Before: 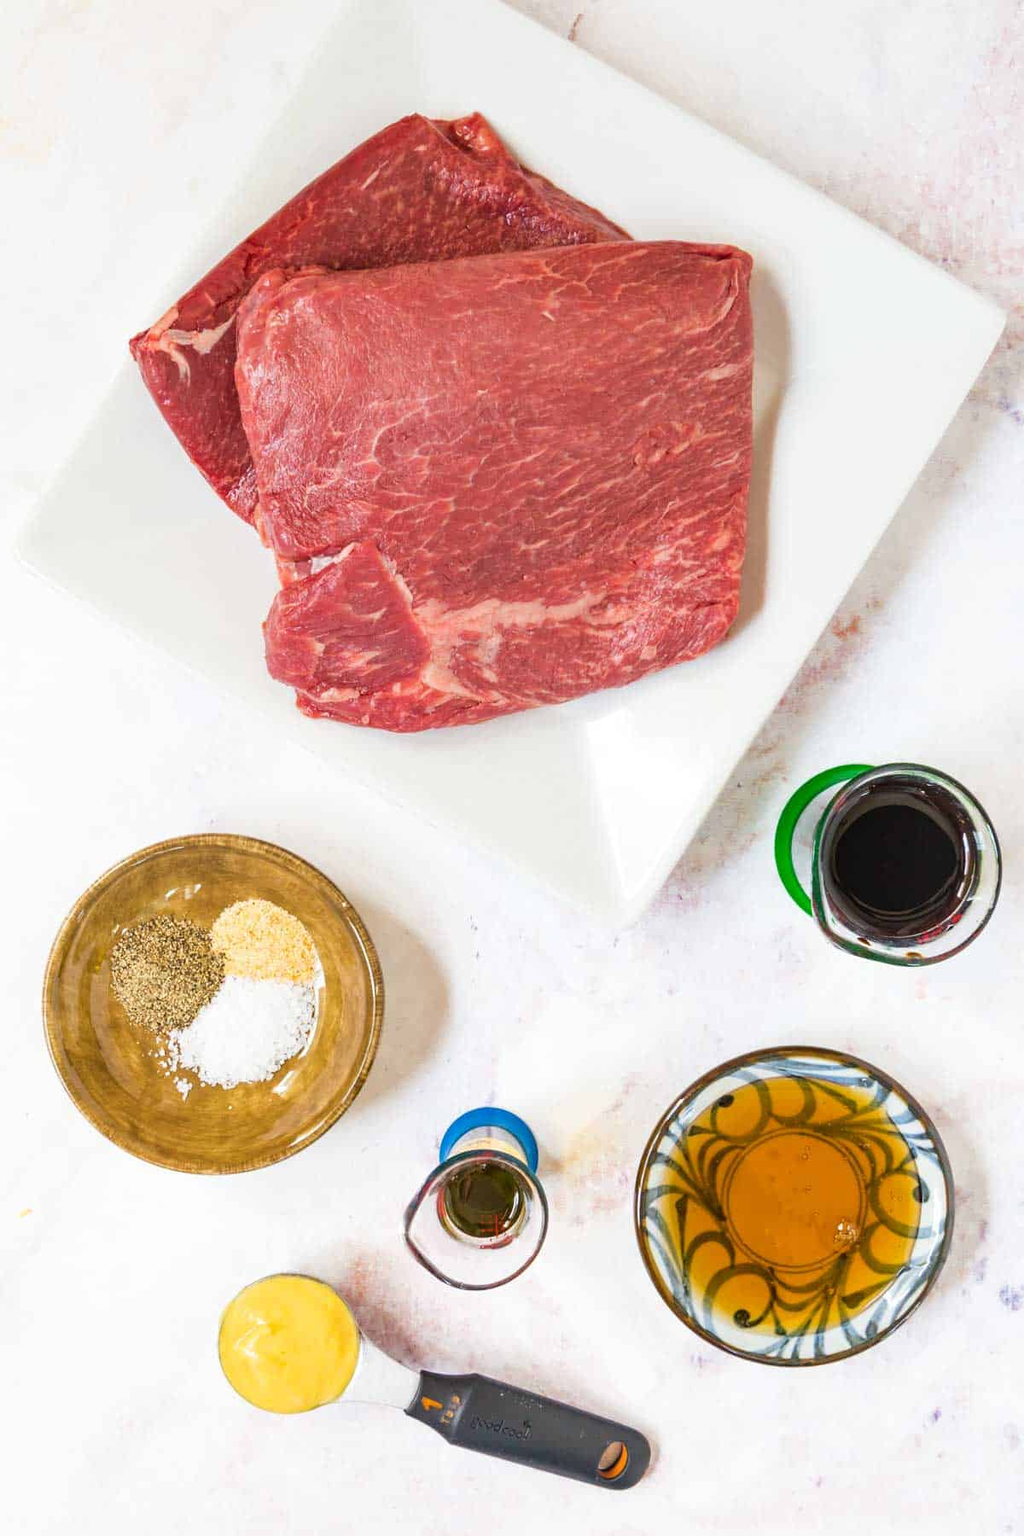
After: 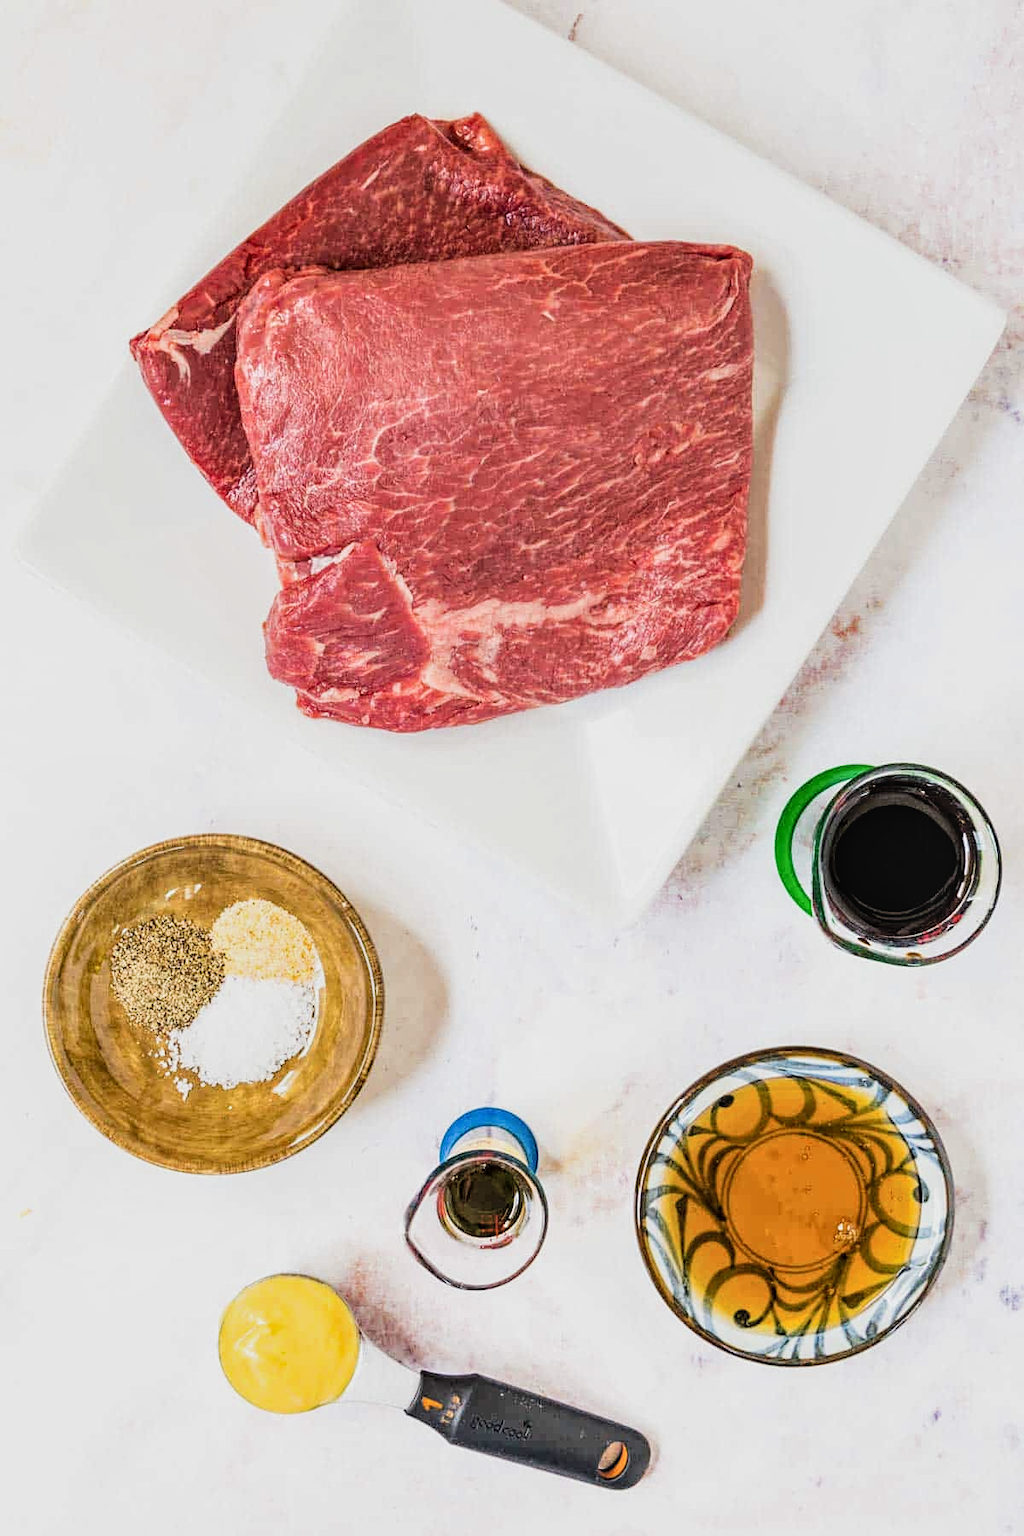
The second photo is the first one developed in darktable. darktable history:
local contrast: highlights 92%, shadows 84%, detail 160%, midtone range 0.2
filmic rgb: black relative exposure -5.05 EV, white relative exposure 4 EV, hardness 2.89, contrast 1.386, highlights saturation mix -30.26%, contrast in shadows safe
sharpen: amount 0.217
tone equalizer: on, module defaults
